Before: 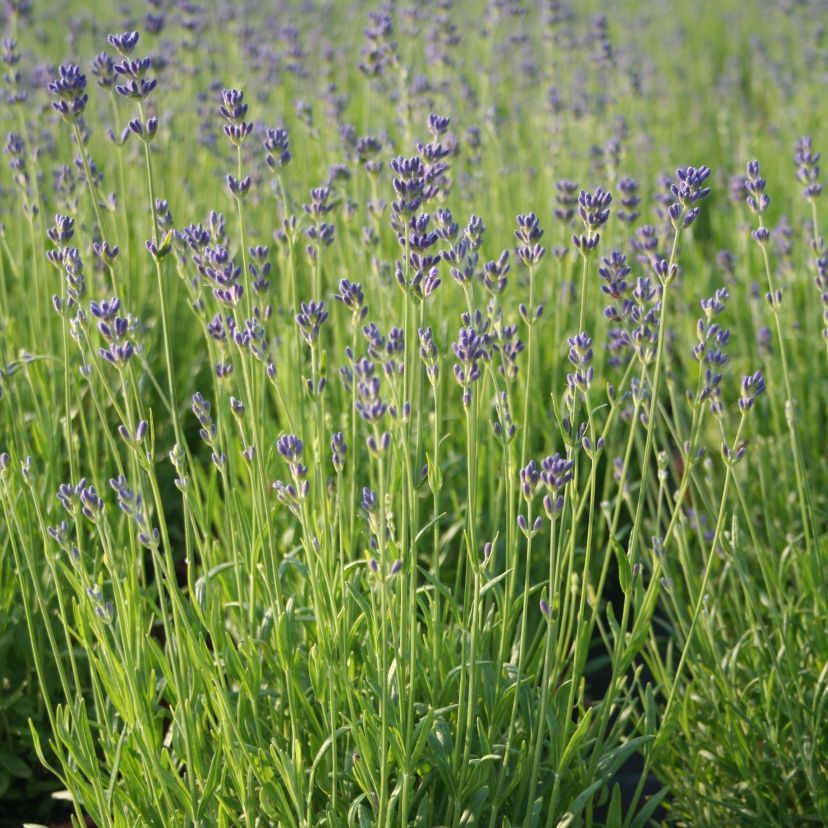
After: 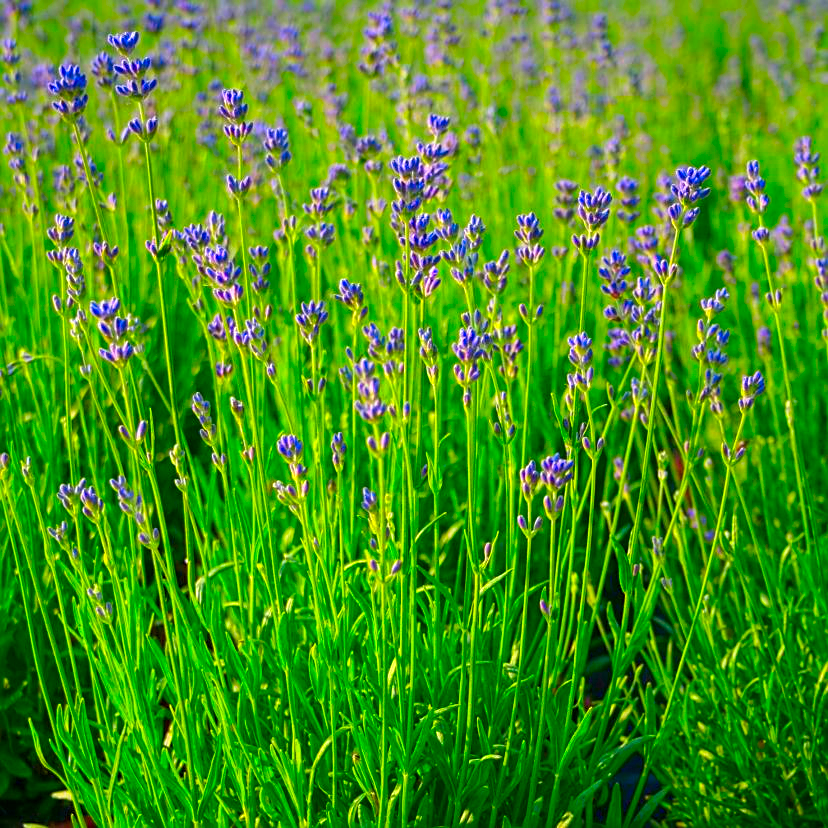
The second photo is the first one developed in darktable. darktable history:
sharpen: on, module defaults
local contrast: on, module defaults
color correction: saturation 3
